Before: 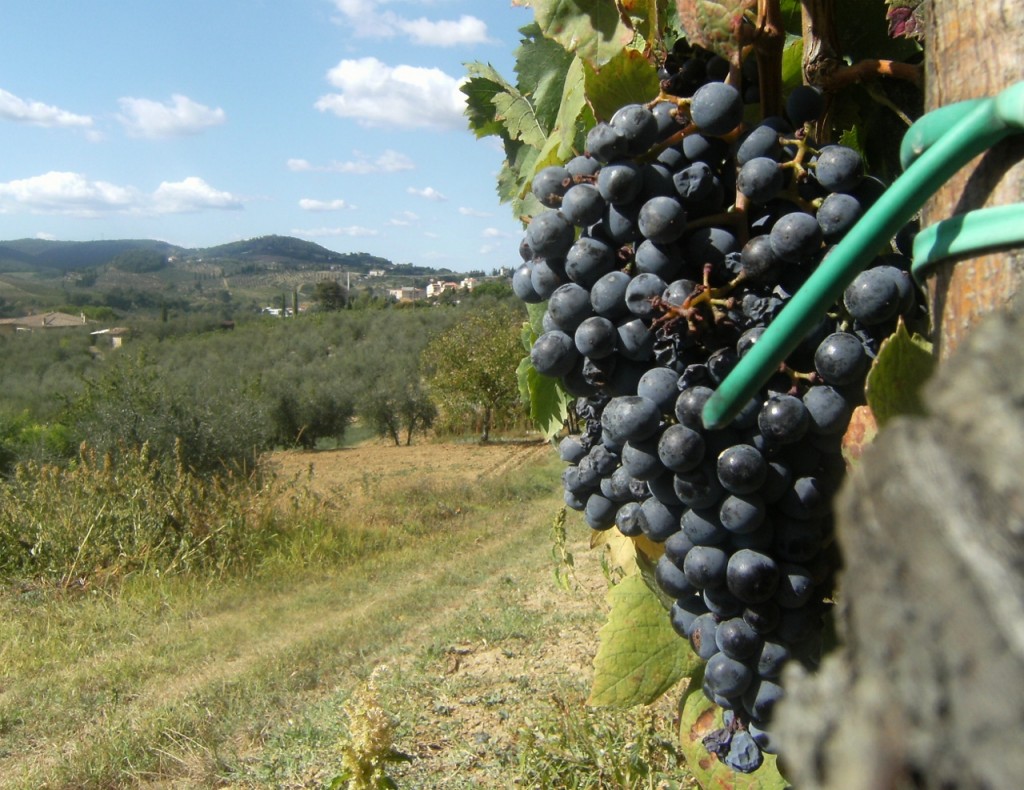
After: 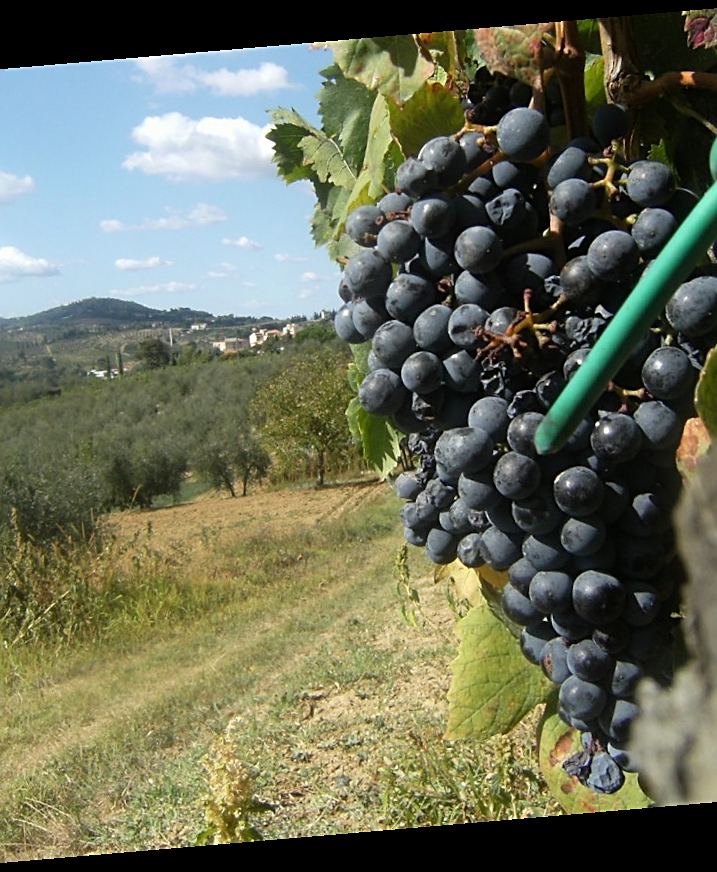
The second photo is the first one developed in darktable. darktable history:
crop and rotate: left 18.442%, right 15.508%
rotate and perspective: rotation -4.86°, automatic cropping off
sharpen: on, module defaults
